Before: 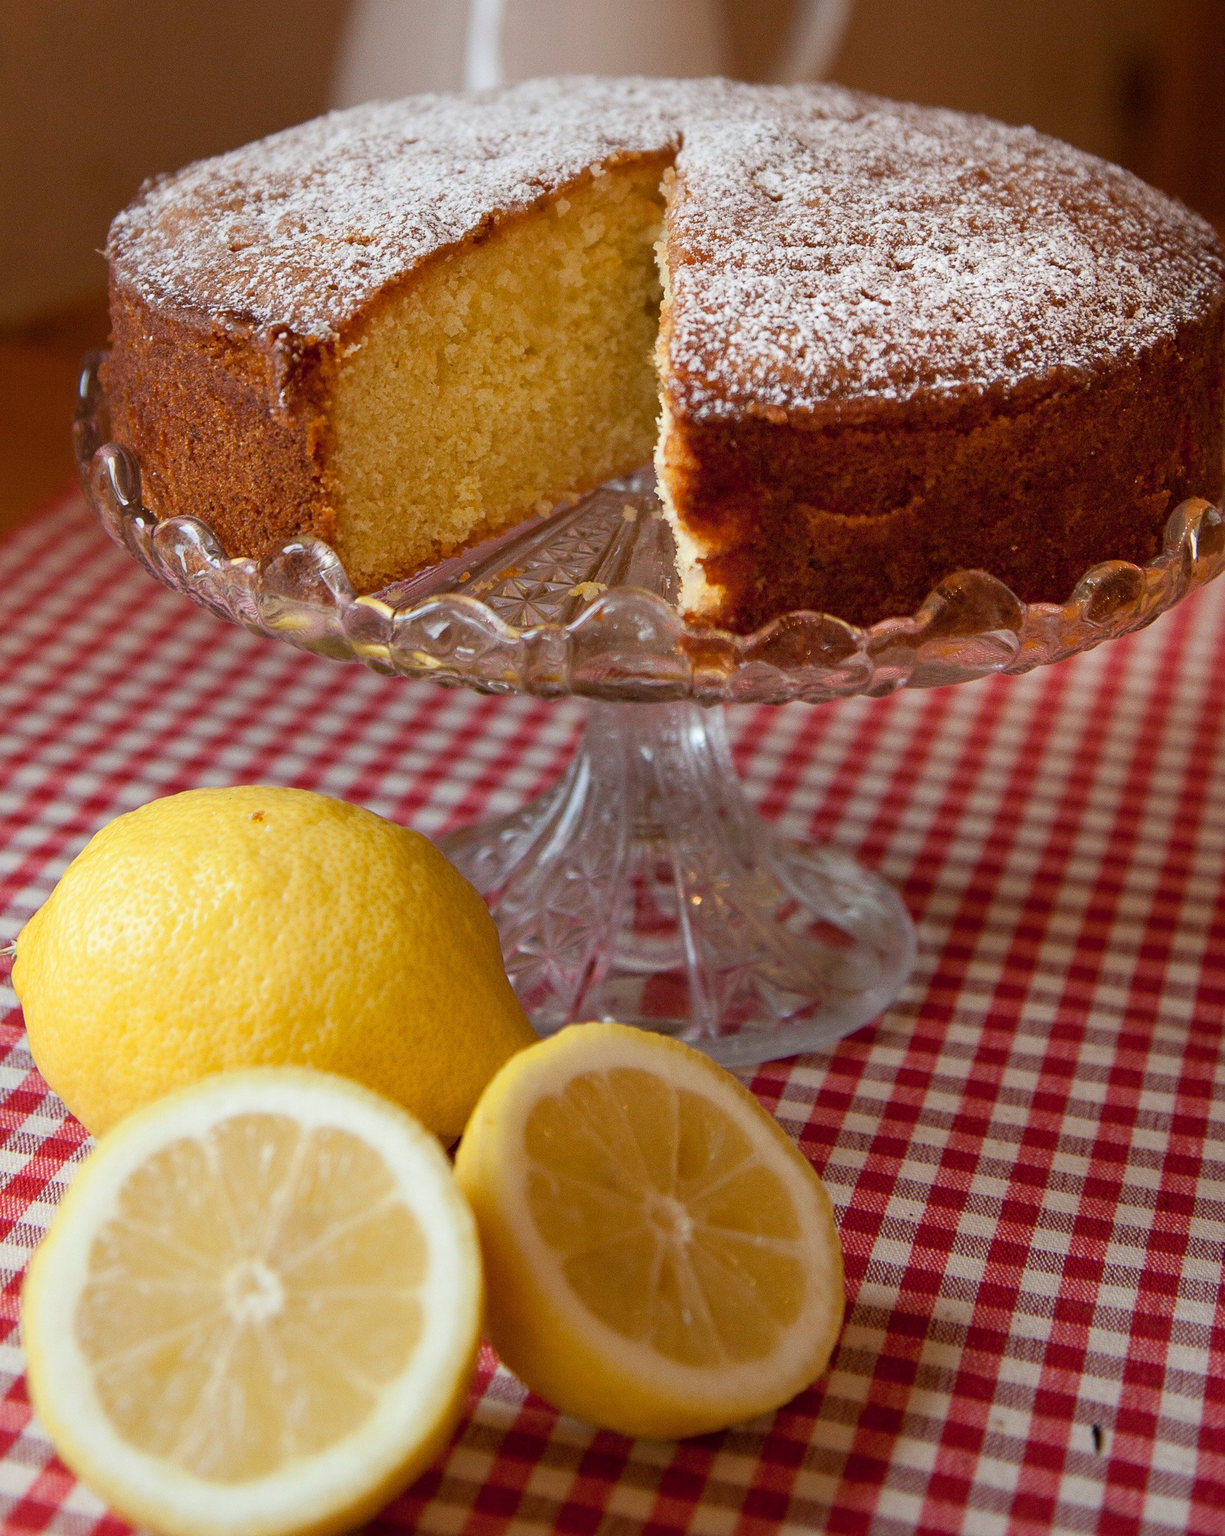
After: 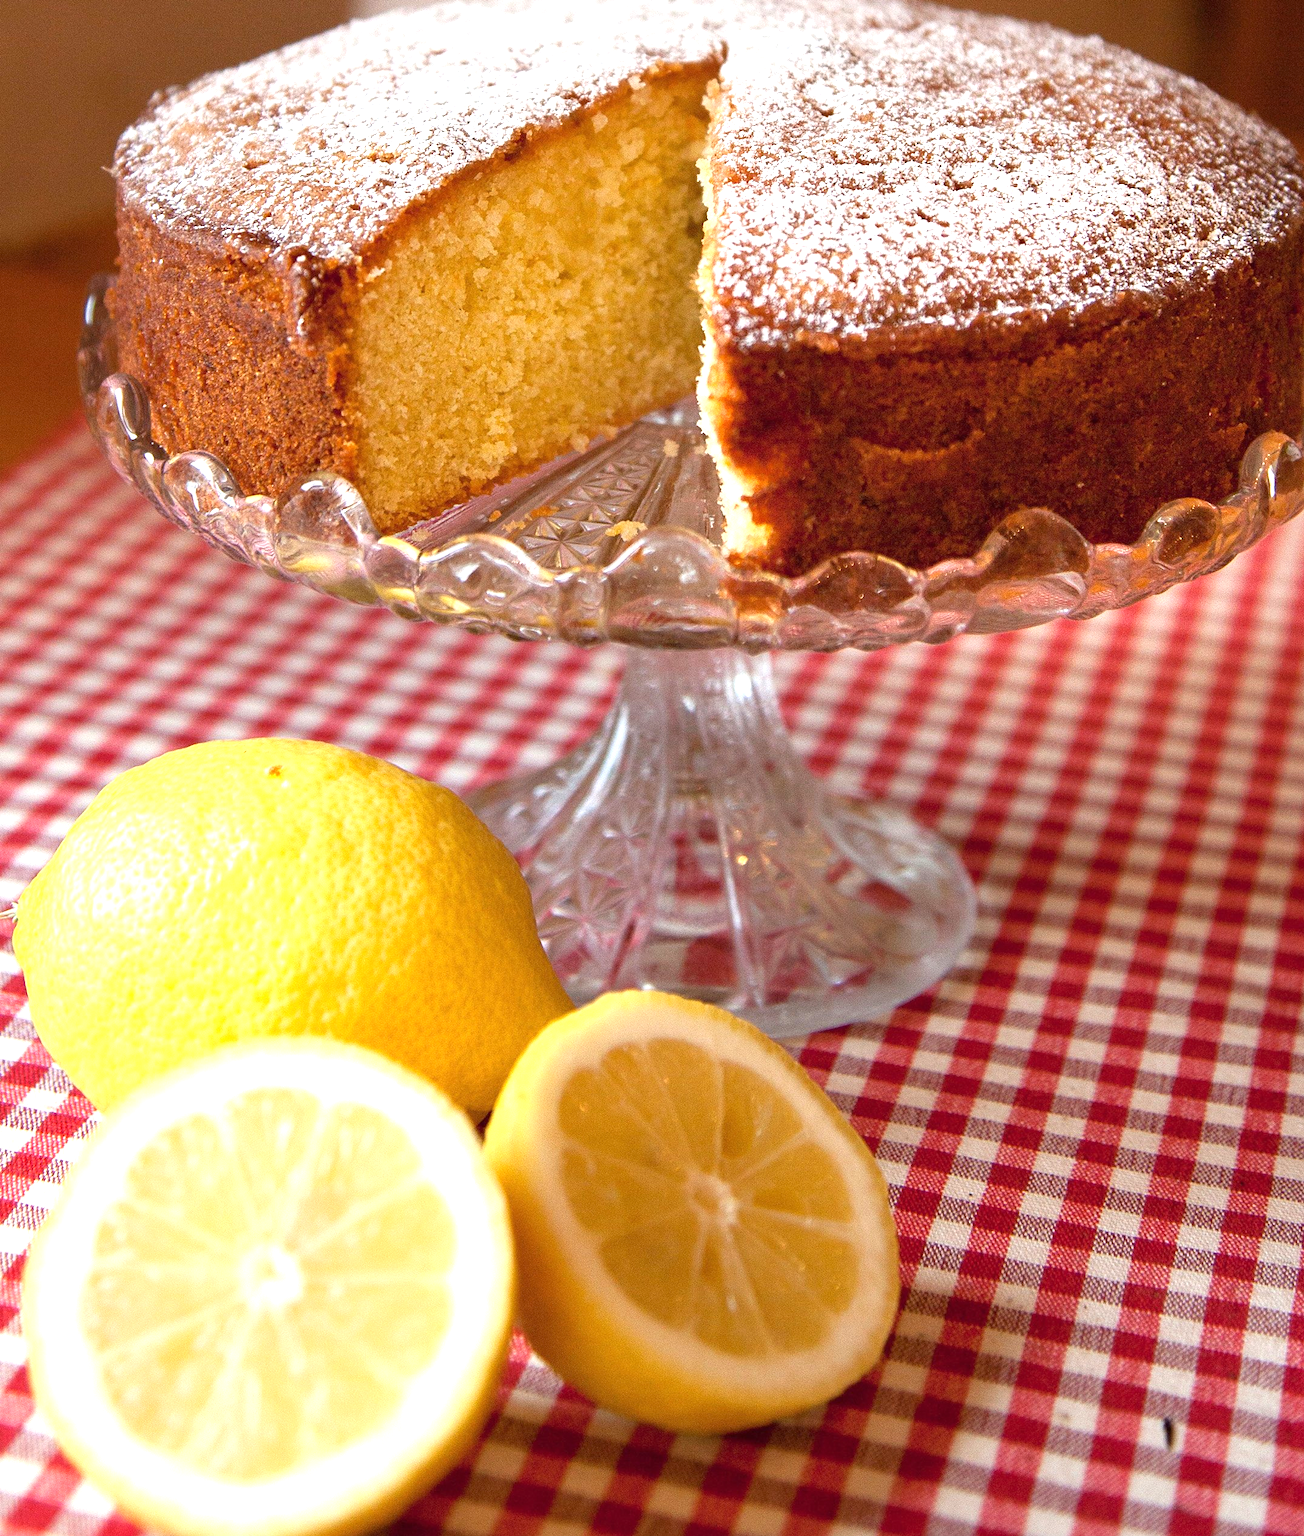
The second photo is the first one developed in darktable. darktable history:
crop and rotate: top 6.044%
exposure: black level correction 0, exposure 1 EV, compensate highlight preservation false
